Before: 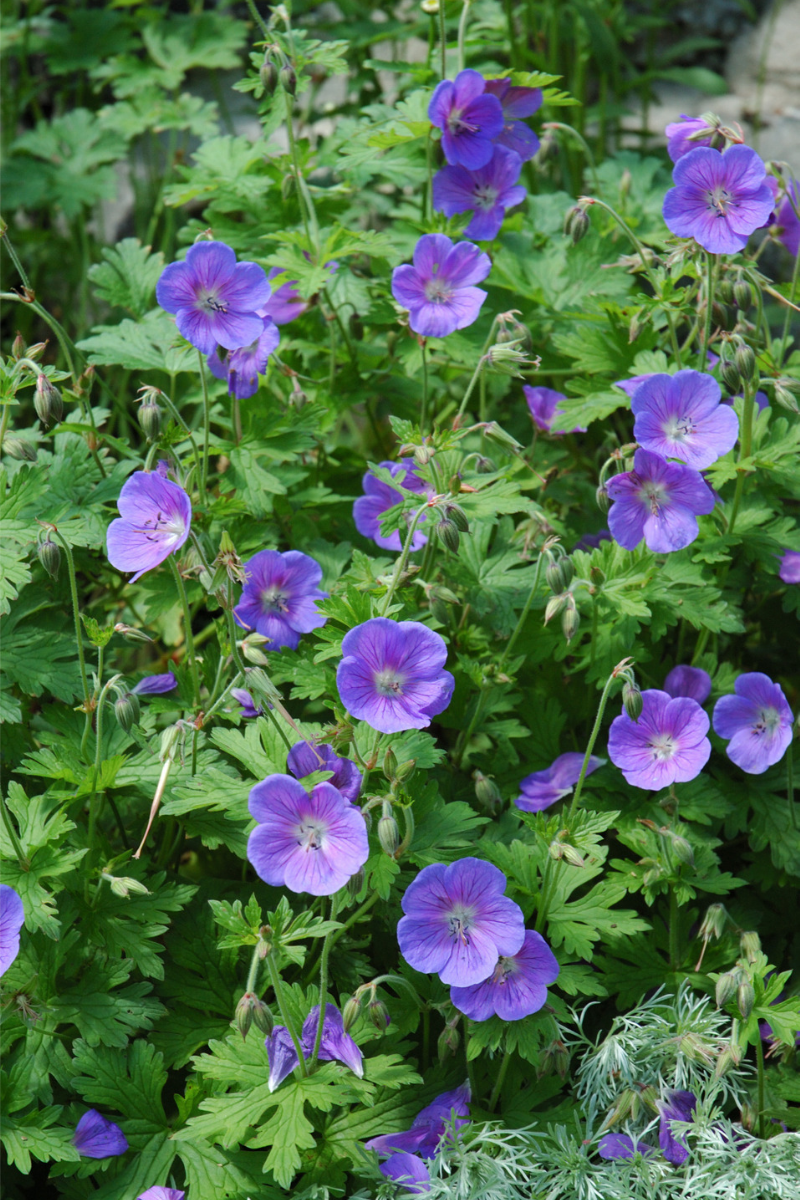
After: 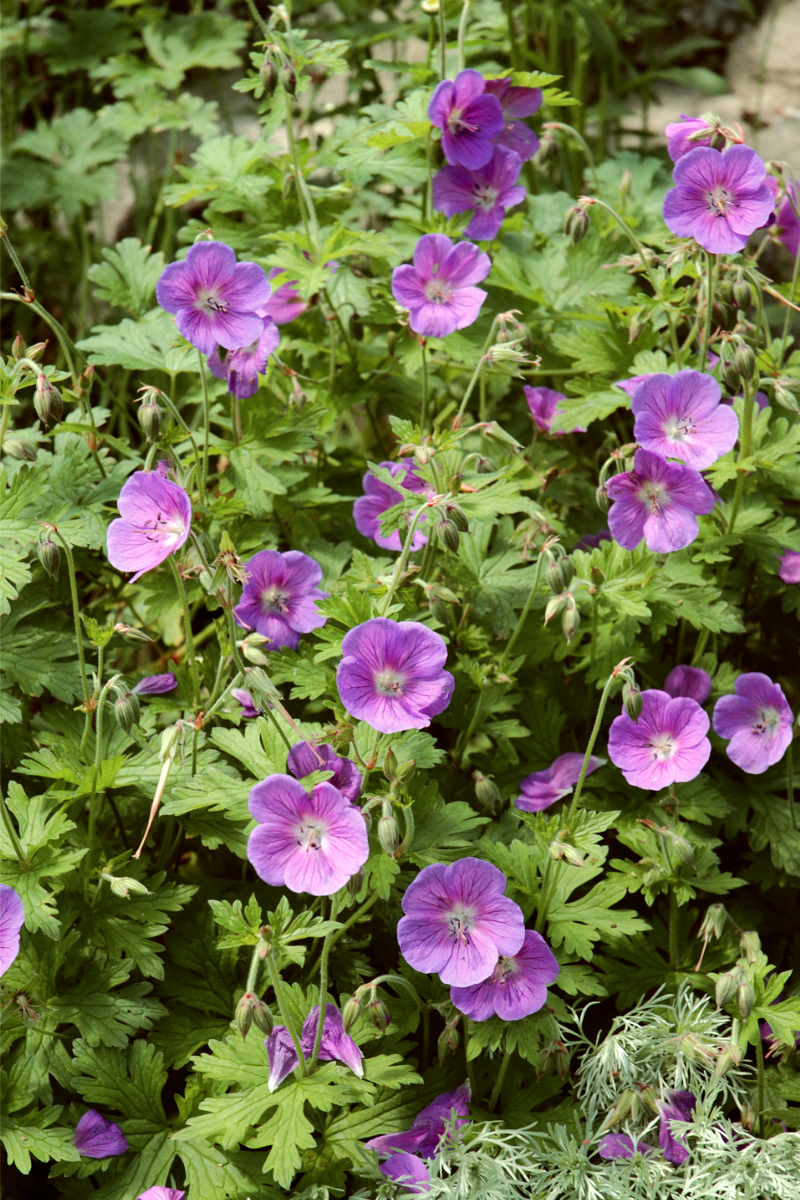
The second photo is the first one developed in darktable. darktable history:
exposure: compensate highlight preservation false
color balance rgb: shadows lift › chroma 4.41%, shadows lift › hue 27°, power › chroma 2.5%, power › hue 70°, highlights gain › chroma 1%, highlights gain › hue 27°, saturation formula JzAzBz (2021)
shadows and highlights: radius 44.78, white point adjustment 6.64, compress 79.65%, highlights color adjustment 78.42%, soften with gaussian
tone curve: curves: ch0 [(0.003, 0) (0.066, 0.023) (0.149, 0.094) (0.264, 0.238) (0.395, 0.401) (0.517, 0.553) (0.716, 0.743) (0.813, 0.846) (1, 1)]; ch1 [(0, 0) (0.164, 0.115) (0.337, 0.332) (0.39, 0.398) (0.464, 0.461) (0.501, 0.5) (0.521, 0.529) (0.571, 0.588) (0.652, 0.681) (0.733, 0.749) (0.811, 0.796) (1, 1)]; ch2 [(0, 0) (0.337, 0.382) (0.464, 0.476) (0.501, 0.502) (0.527, 0.54) (0.556, 0.567) (0.6, 0.59) (0.687, 0.675) (1, 1)], color space Lab, independent channels, preserve colors none
tone equalizer: on, module defaults
